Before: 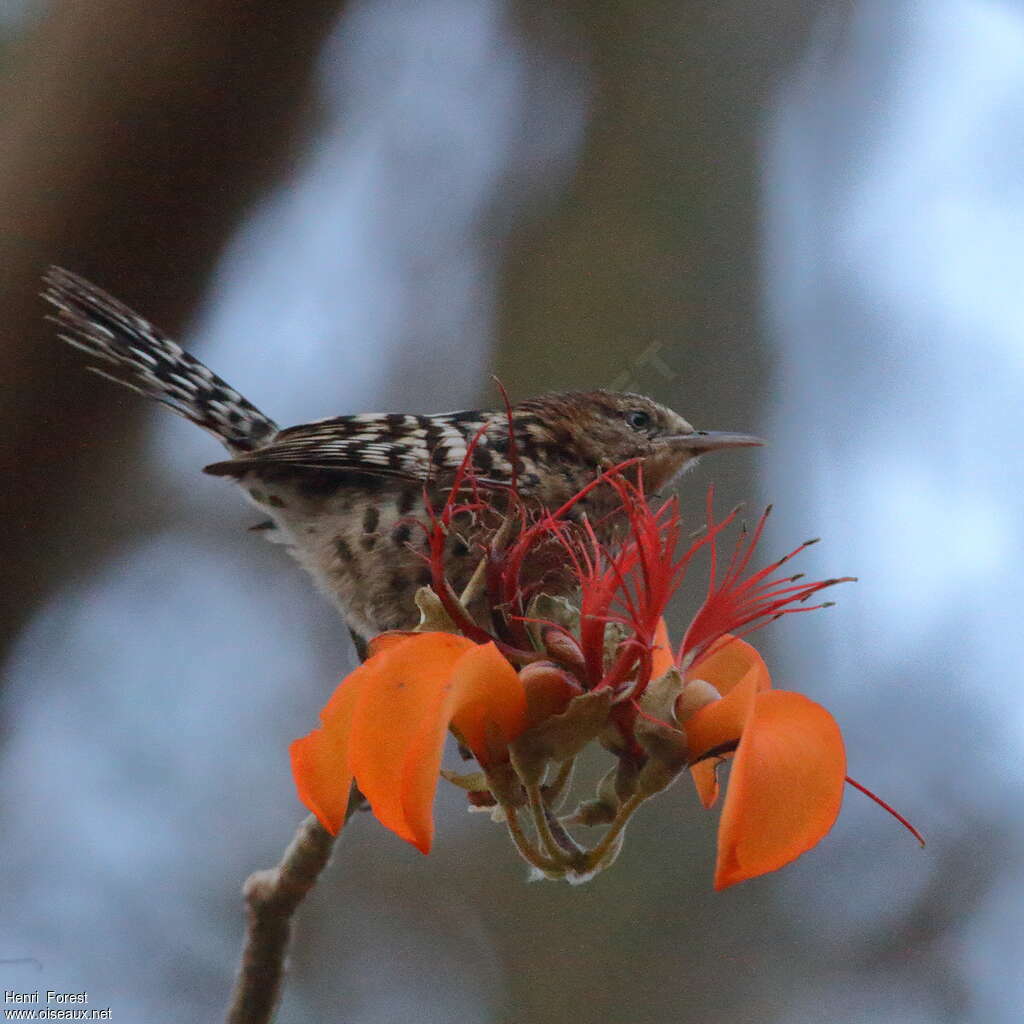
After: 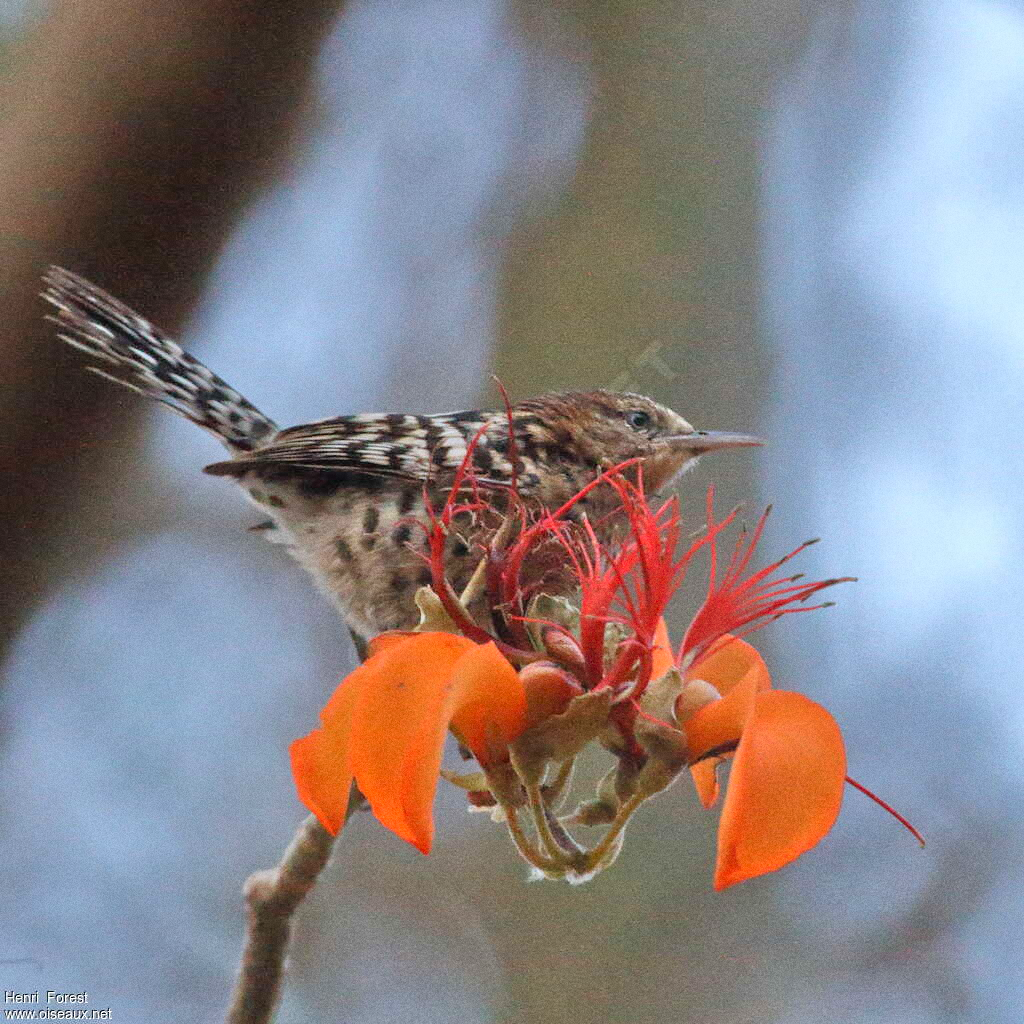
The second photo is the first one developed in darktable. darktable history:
tone equalizer: -7 EV 0.15 EV, -6 EV 0.6 EV, -5 EV 1.15 EV, -4 EV 1.33 EV, -3 EV 1.15 EV, -2 EV 0.6 EV, -1 EV 0.15 EV, mask exposure compensation -0.5 EV
grain: coarseness 0.09 ISO
color zones: mix -62.47%
